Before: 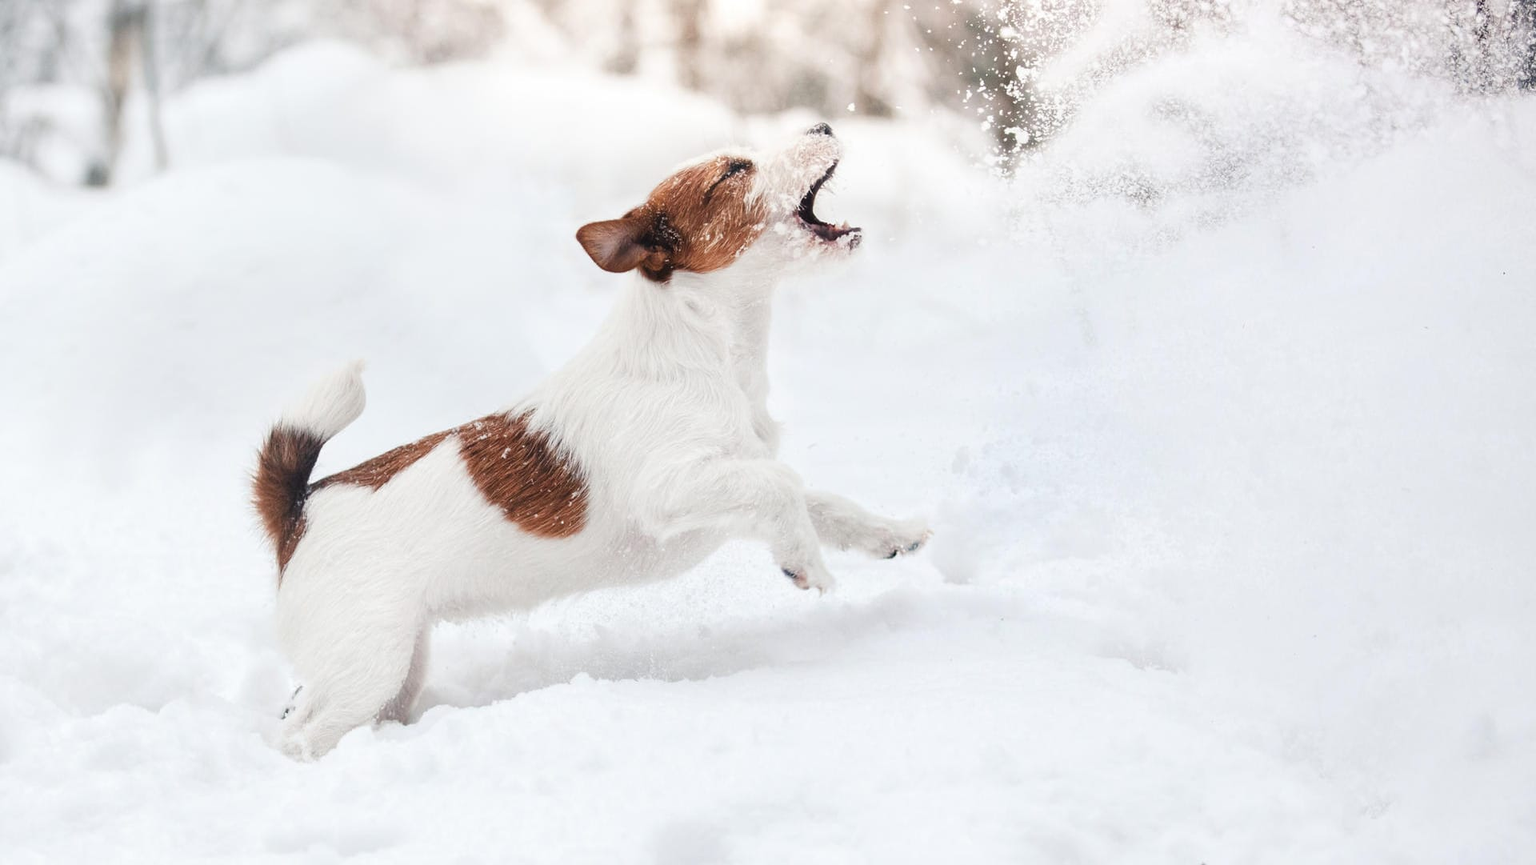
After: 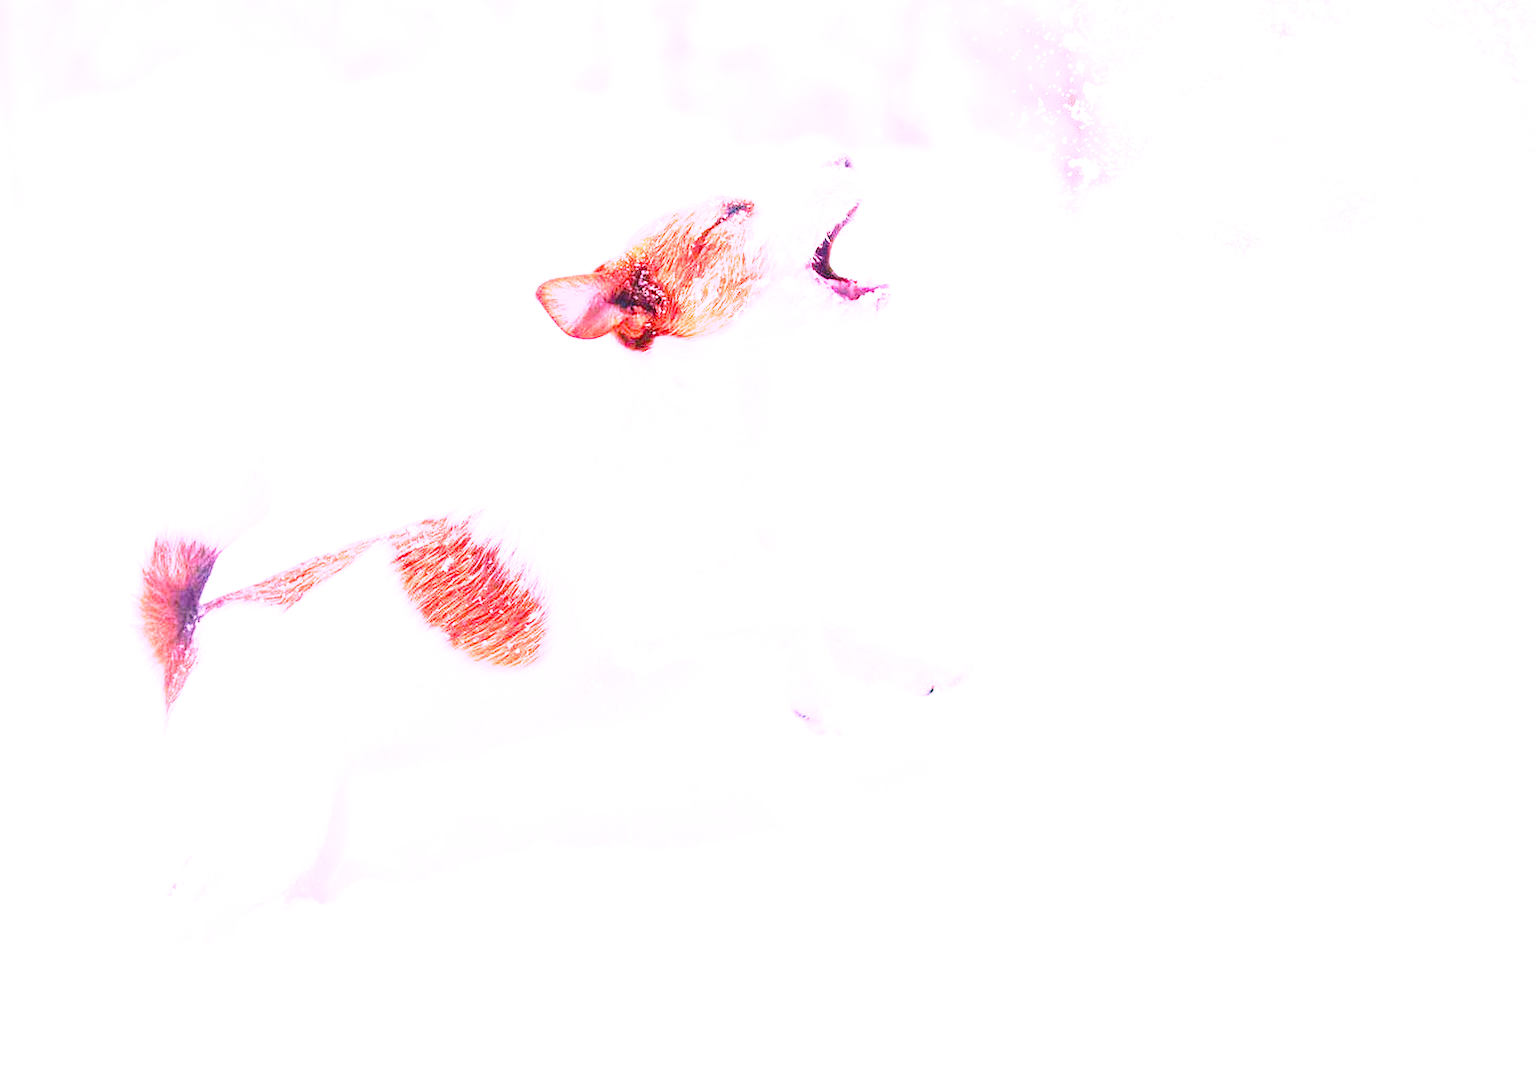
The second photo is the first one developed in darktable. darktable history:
base curve: curves: ch0 [(0, 0) (0.032, 0.037) (0.105, 0.228) (0.435, 0.76) (0.856, 0.983) (1, 1)], preserve colors none
contrast brightness saturation: contrast 0.037, saturation 0.153
crop and rotate: left 9.584%, right 10.167%
tone equalizer: edges refinement/feathering 500, mask exposure compensation -1.57 EV, preserve details no
exposure: exposure 2.012 EV, compensate highlight preservation false
velvia: on, module defaults
color correction: highlights a* 19.3, highlights b* -11.97, saturation 1.66
